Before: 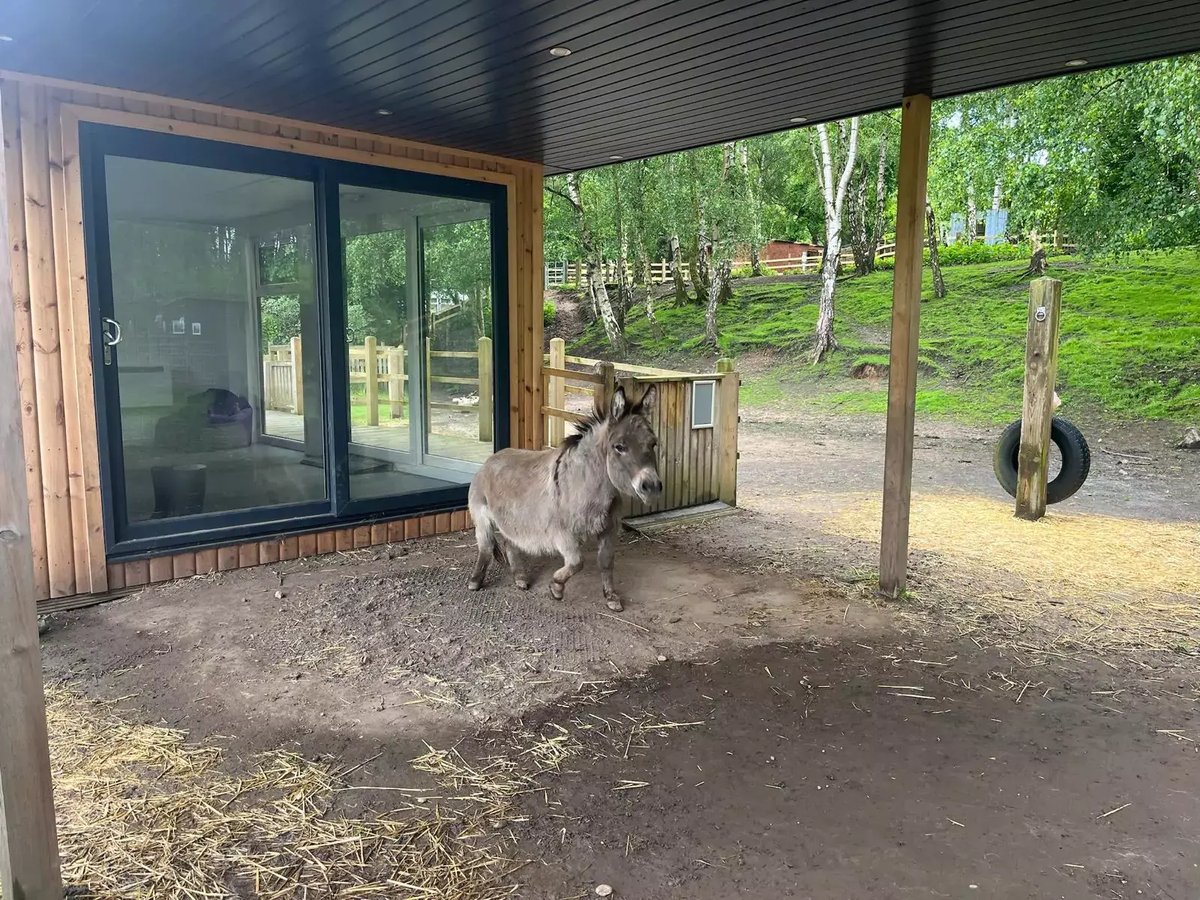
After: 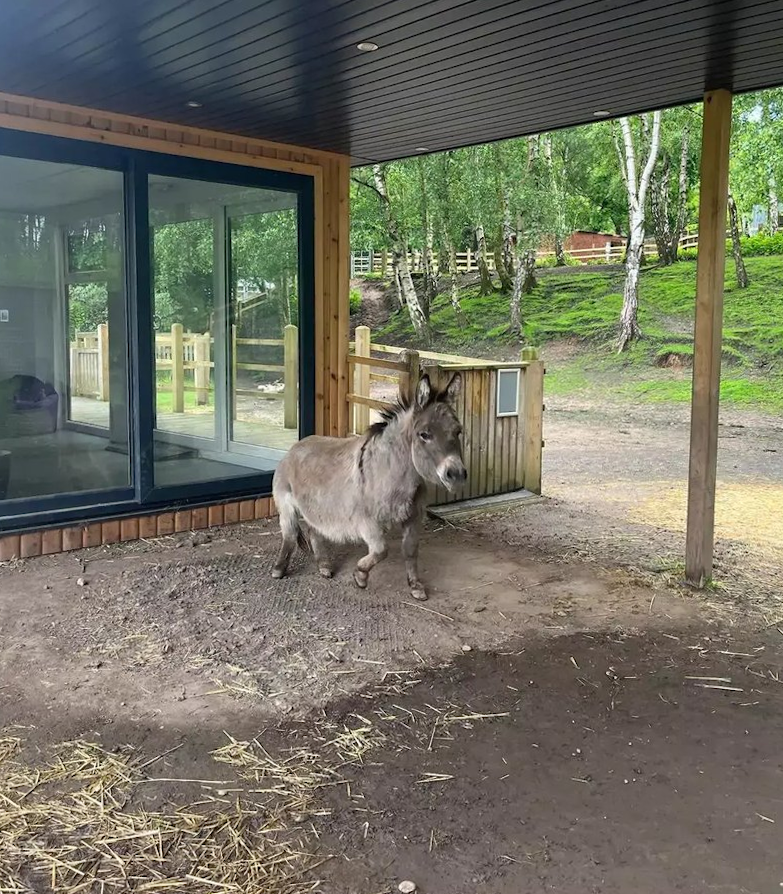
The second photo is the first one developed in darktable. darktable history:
rotate and perspective: rotation 0.226°, lens shift (vertical) -0.042, crop left 0.023, crop right 0.982, crop top 0.006, crop bottom 0.994
crop and rotate: left 15.446%, right 17.836%
